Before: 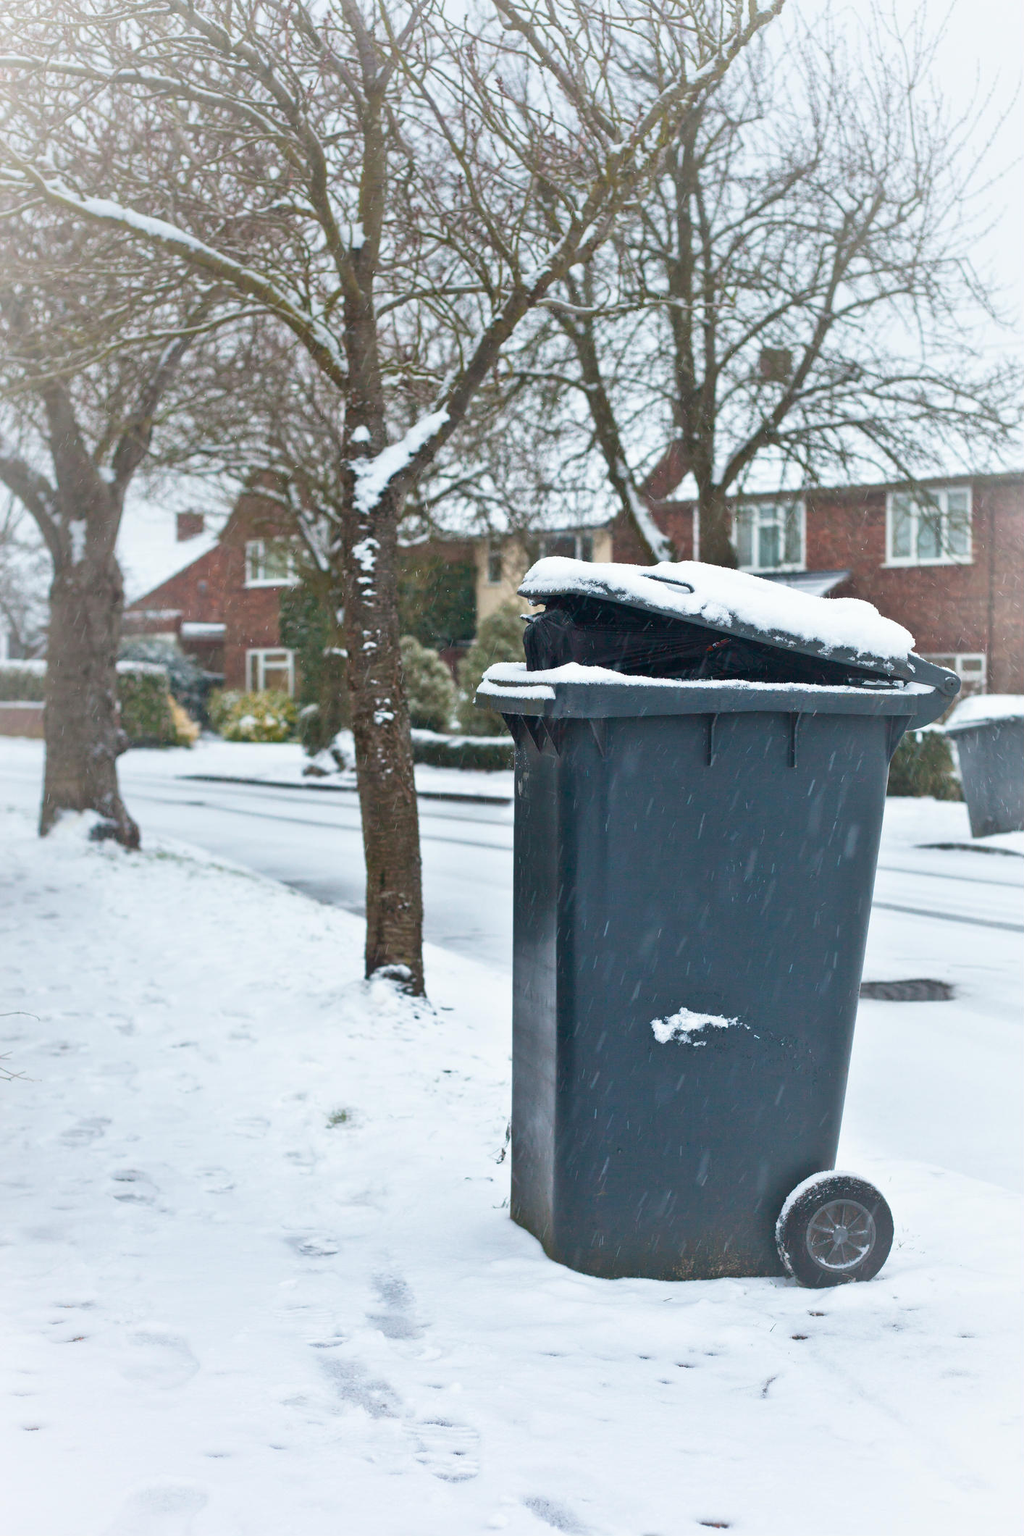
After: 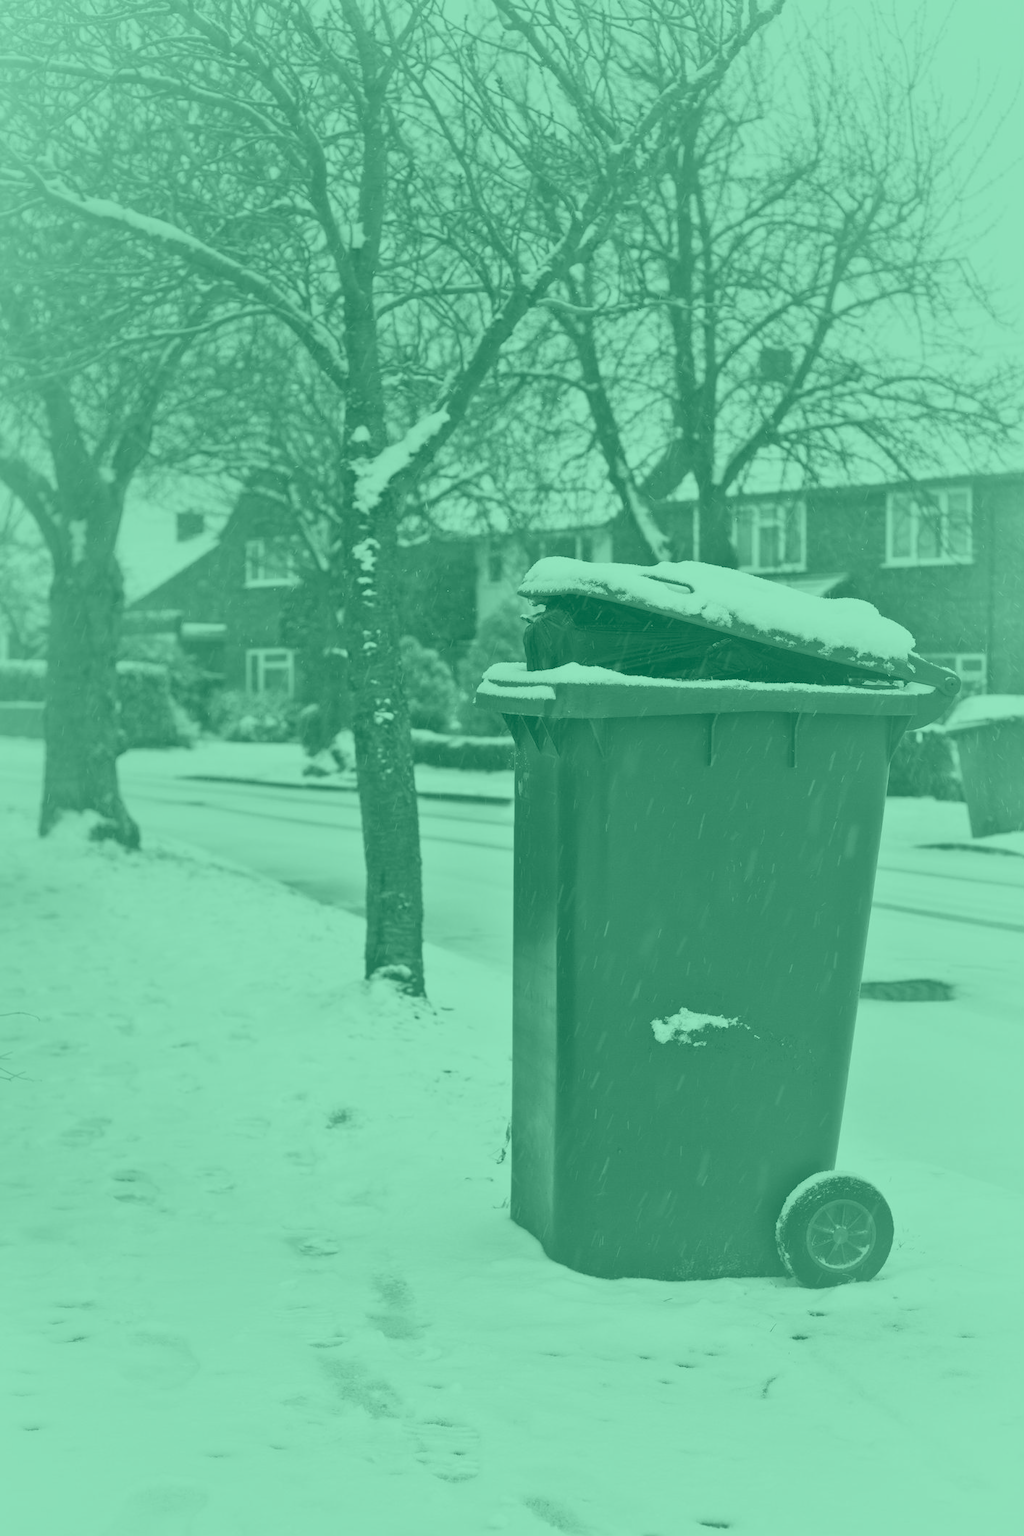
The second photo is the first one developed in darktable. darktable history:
colorize: hue 147.6°, saturation 65%, lightness 21.64%
shadows and highlights: radius 125.46, shadows 21.19, highlights -21.19, low approximation 0.01
